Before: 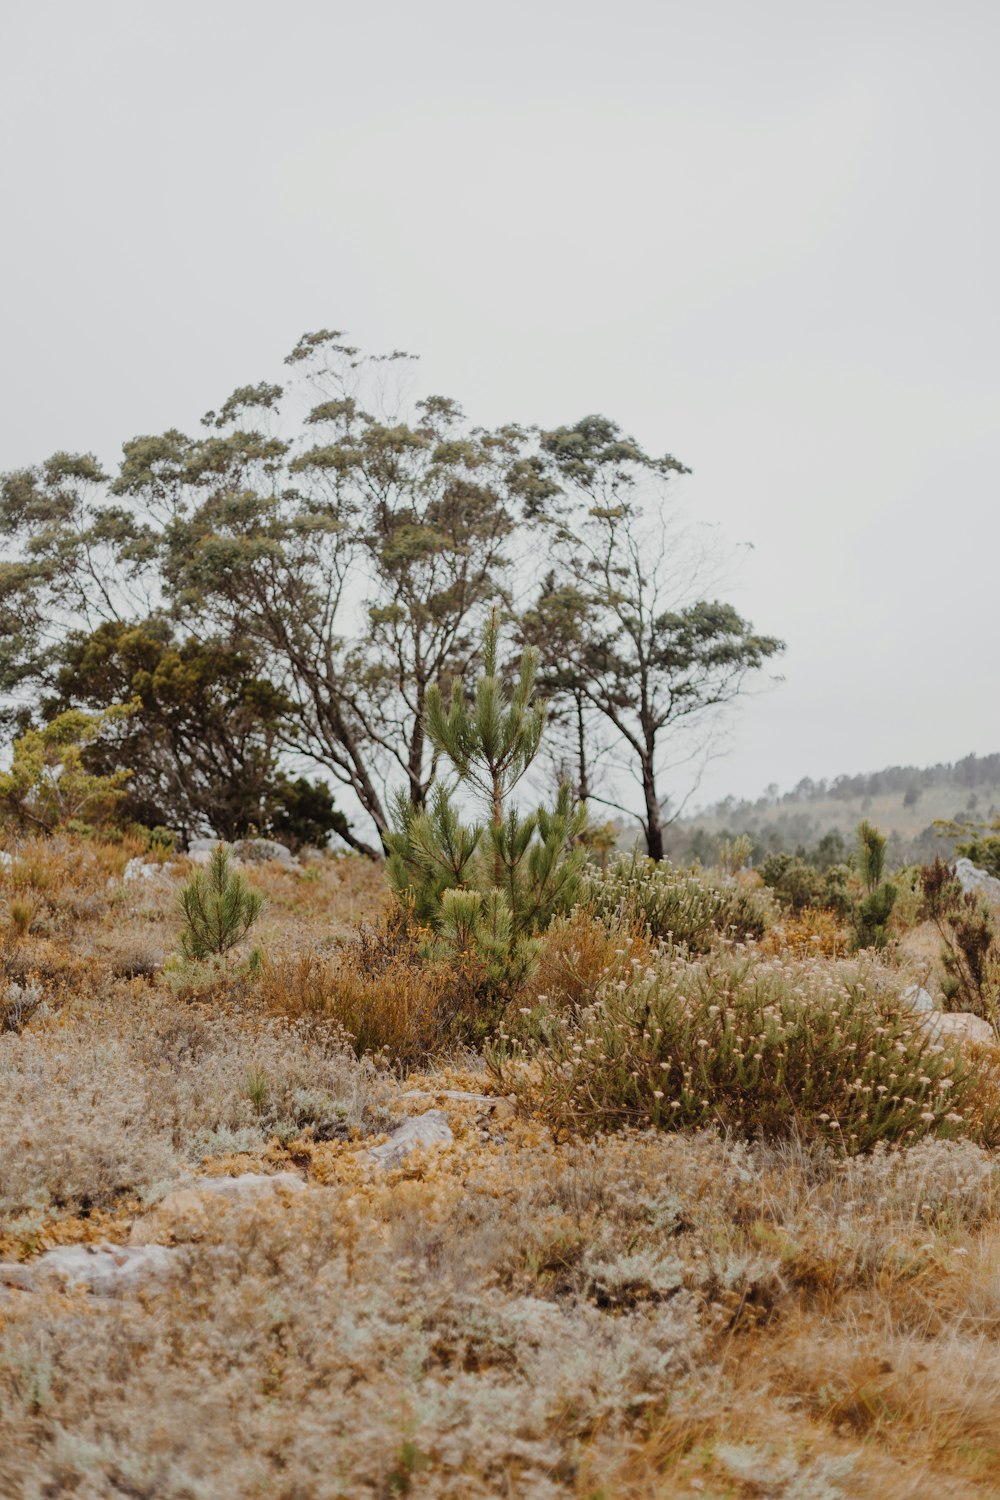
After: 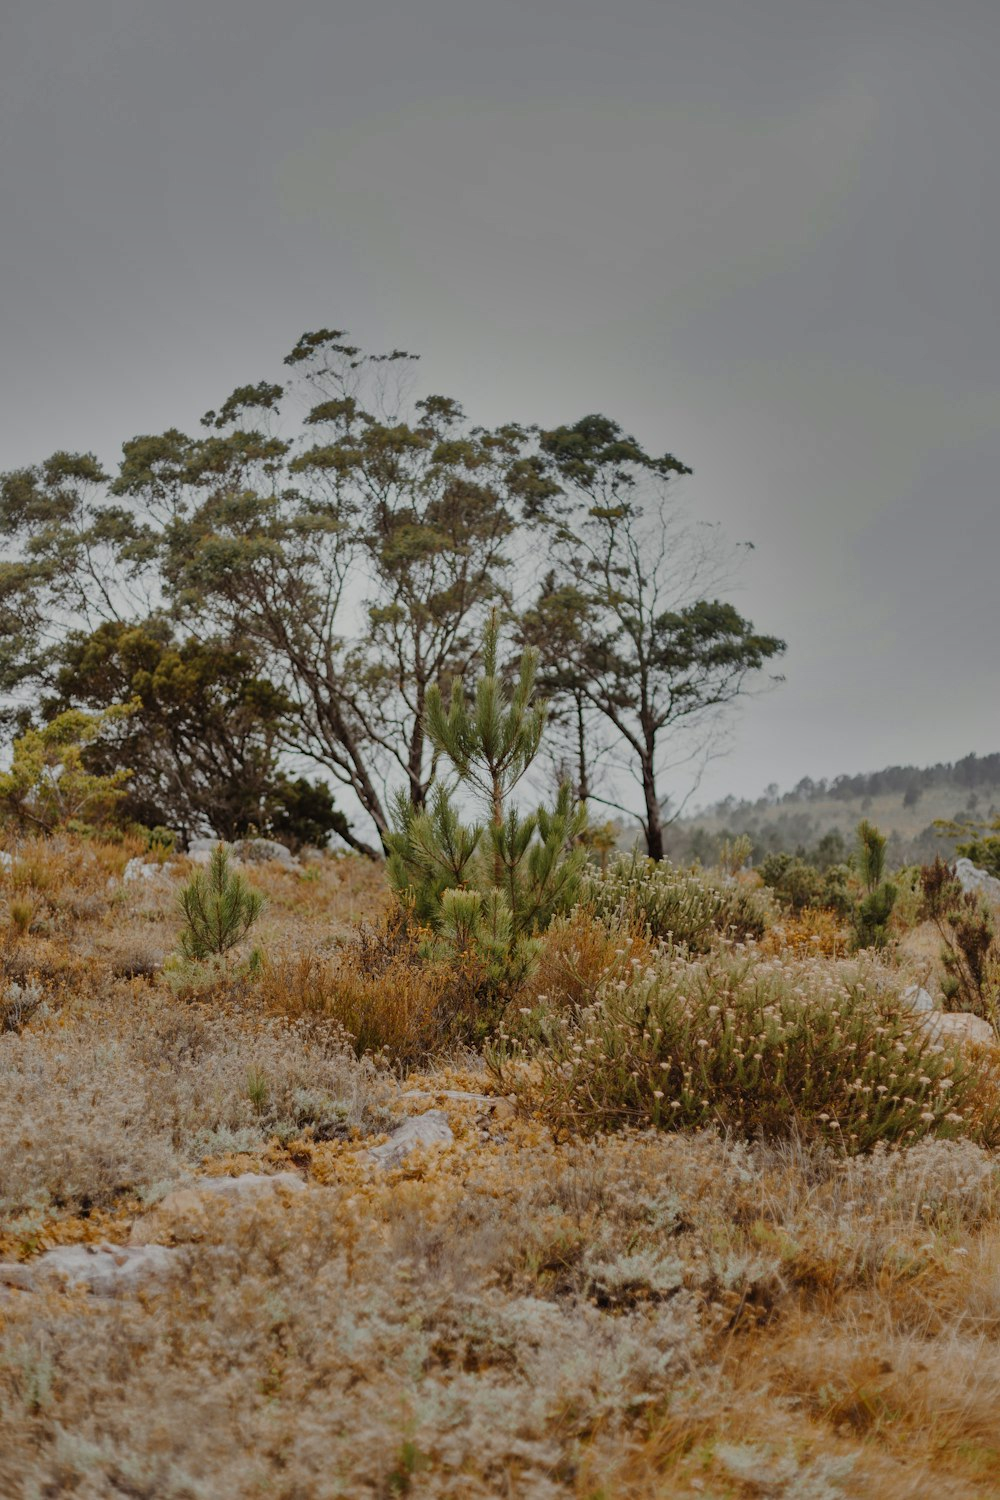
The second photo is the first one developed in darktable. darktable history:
shadows and highlights: shadows 81.05, white point adjustment -10, highlights -64.91, highlights color adjustment 100%, soften with gaussian
